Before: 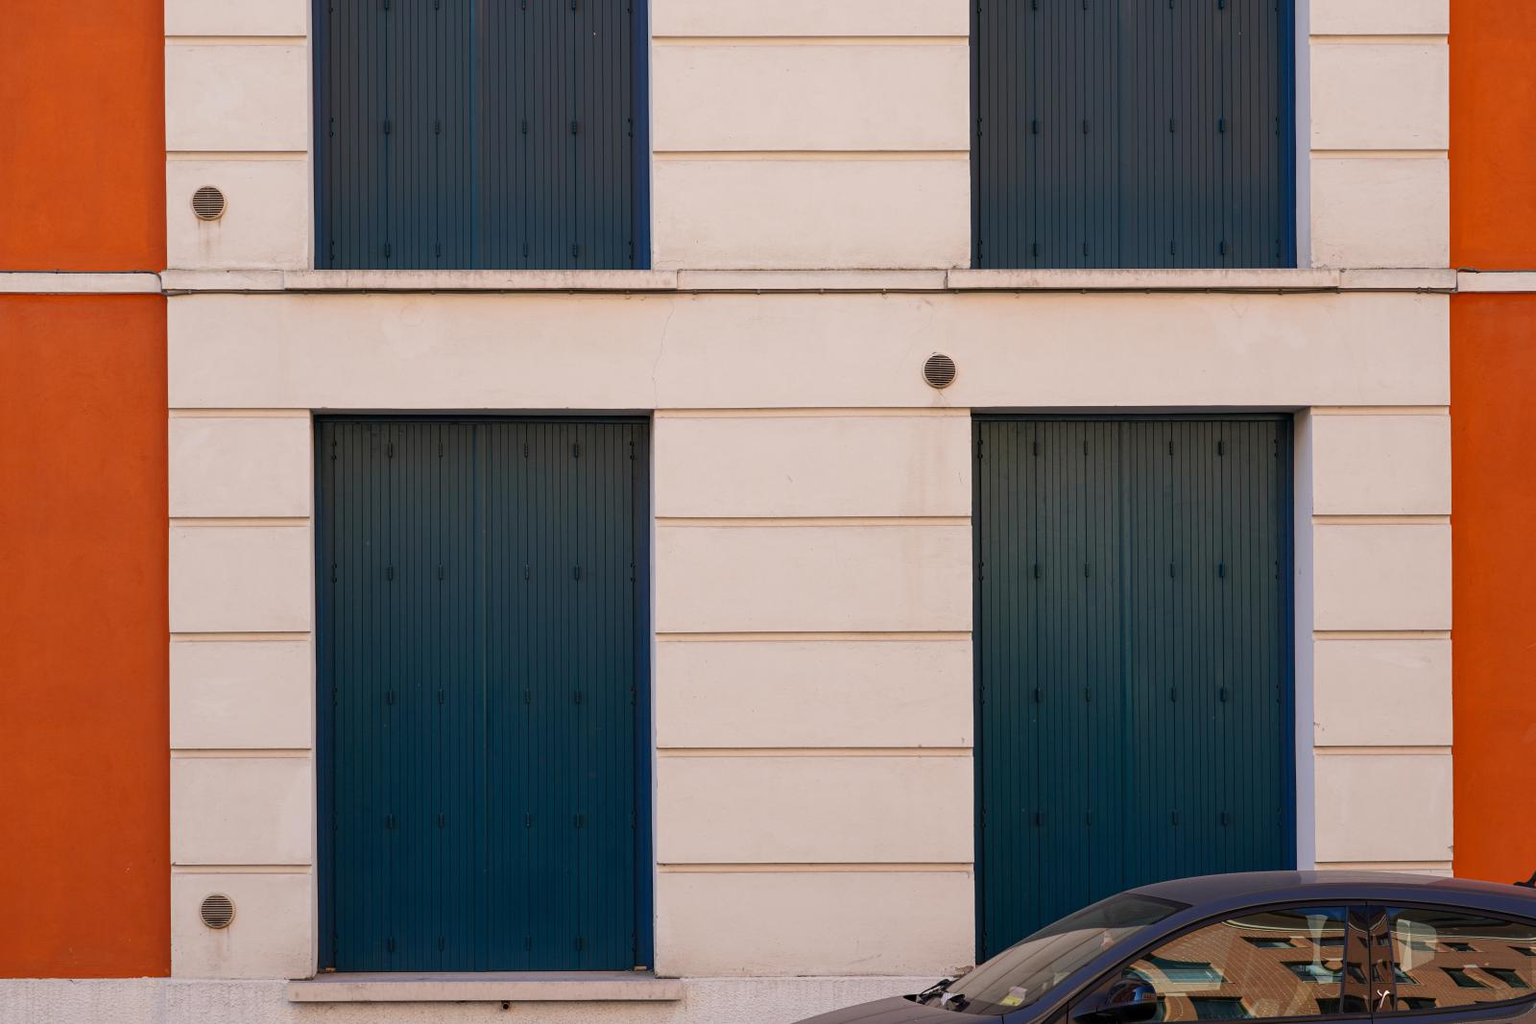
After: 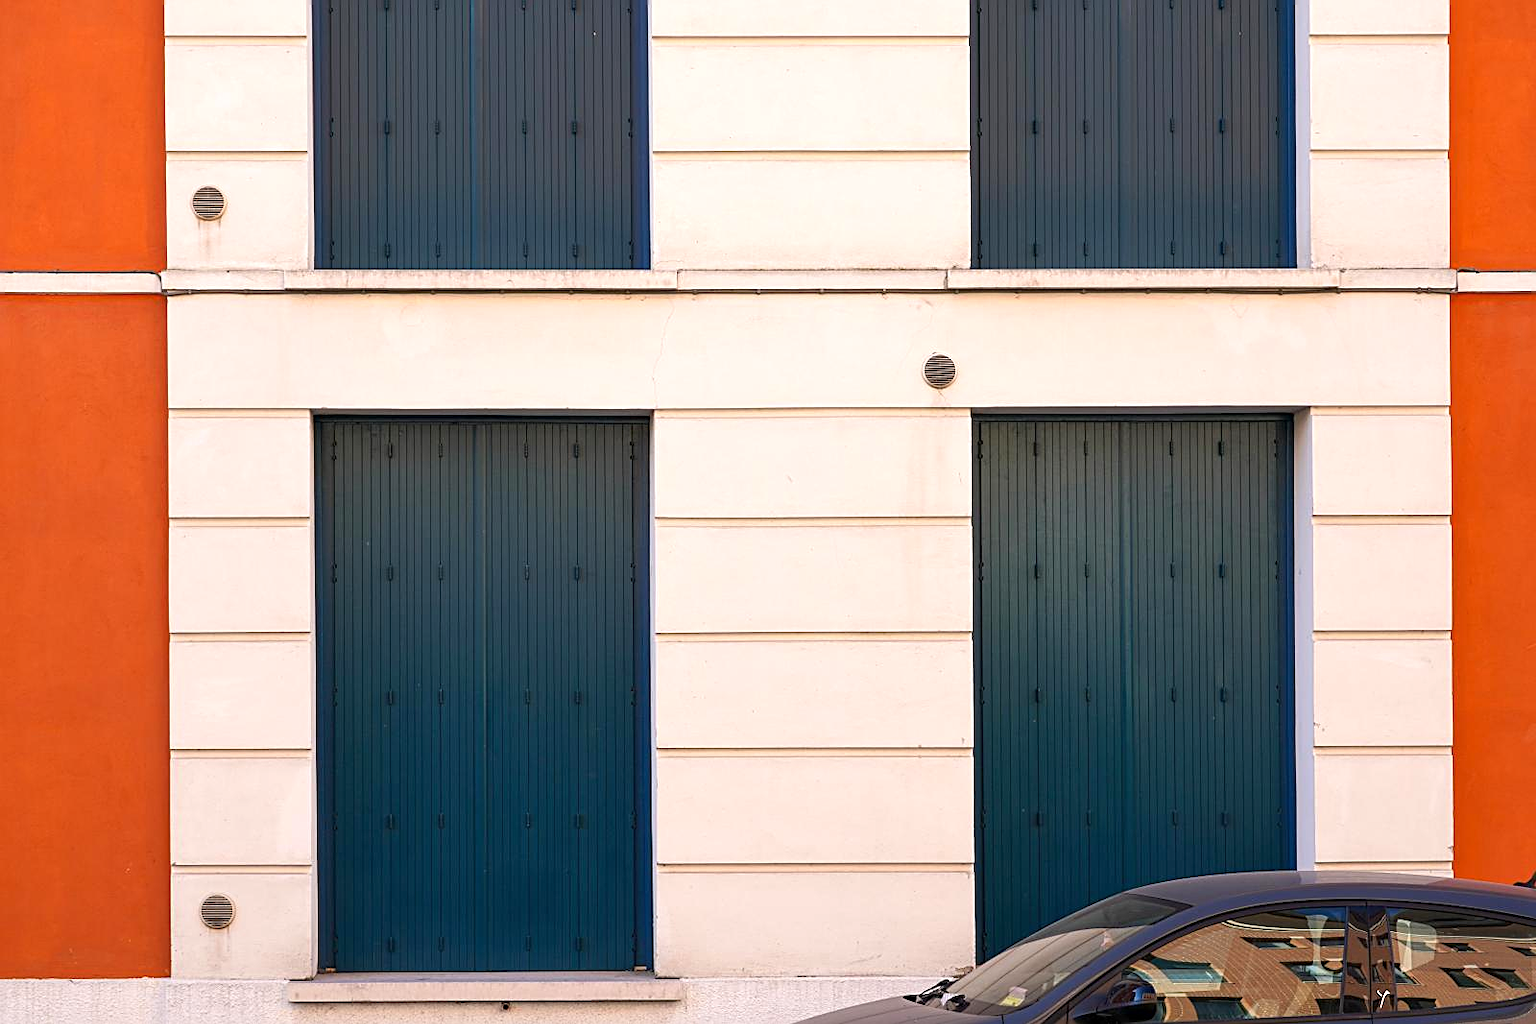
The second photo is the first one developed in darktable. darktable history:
exposure: exposure 0.671 EV, compensate exposure bias true, compensate highlight preservation false
sharpen: on, module defaults
tone equalizer: mask exposure compensation -0.506 EV
